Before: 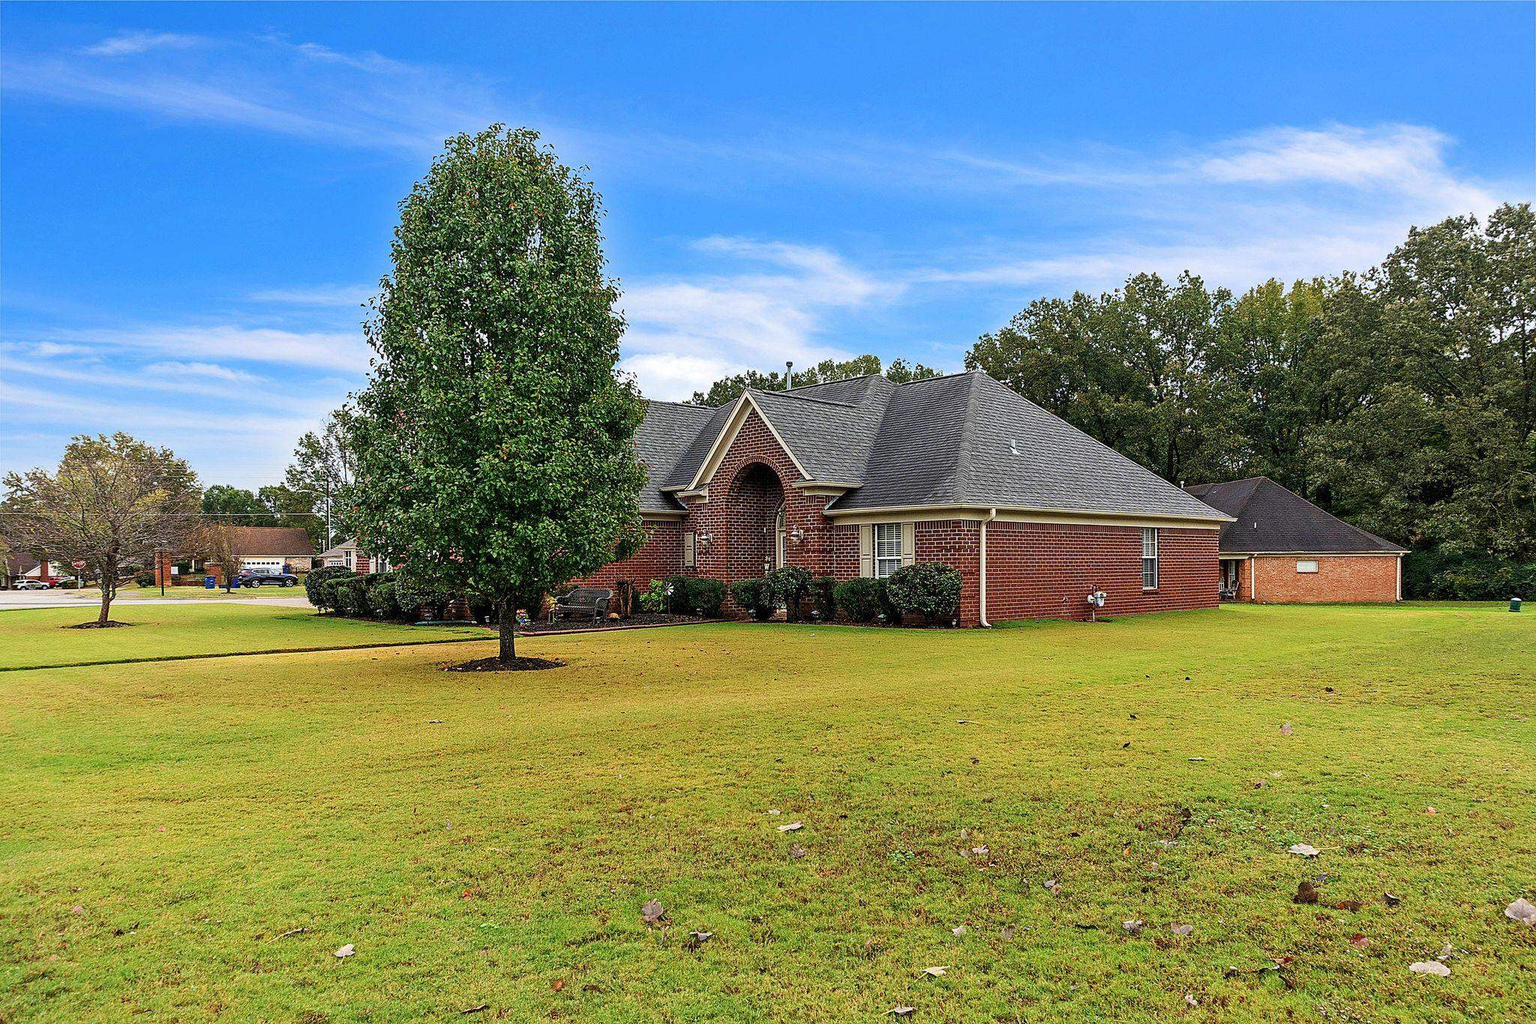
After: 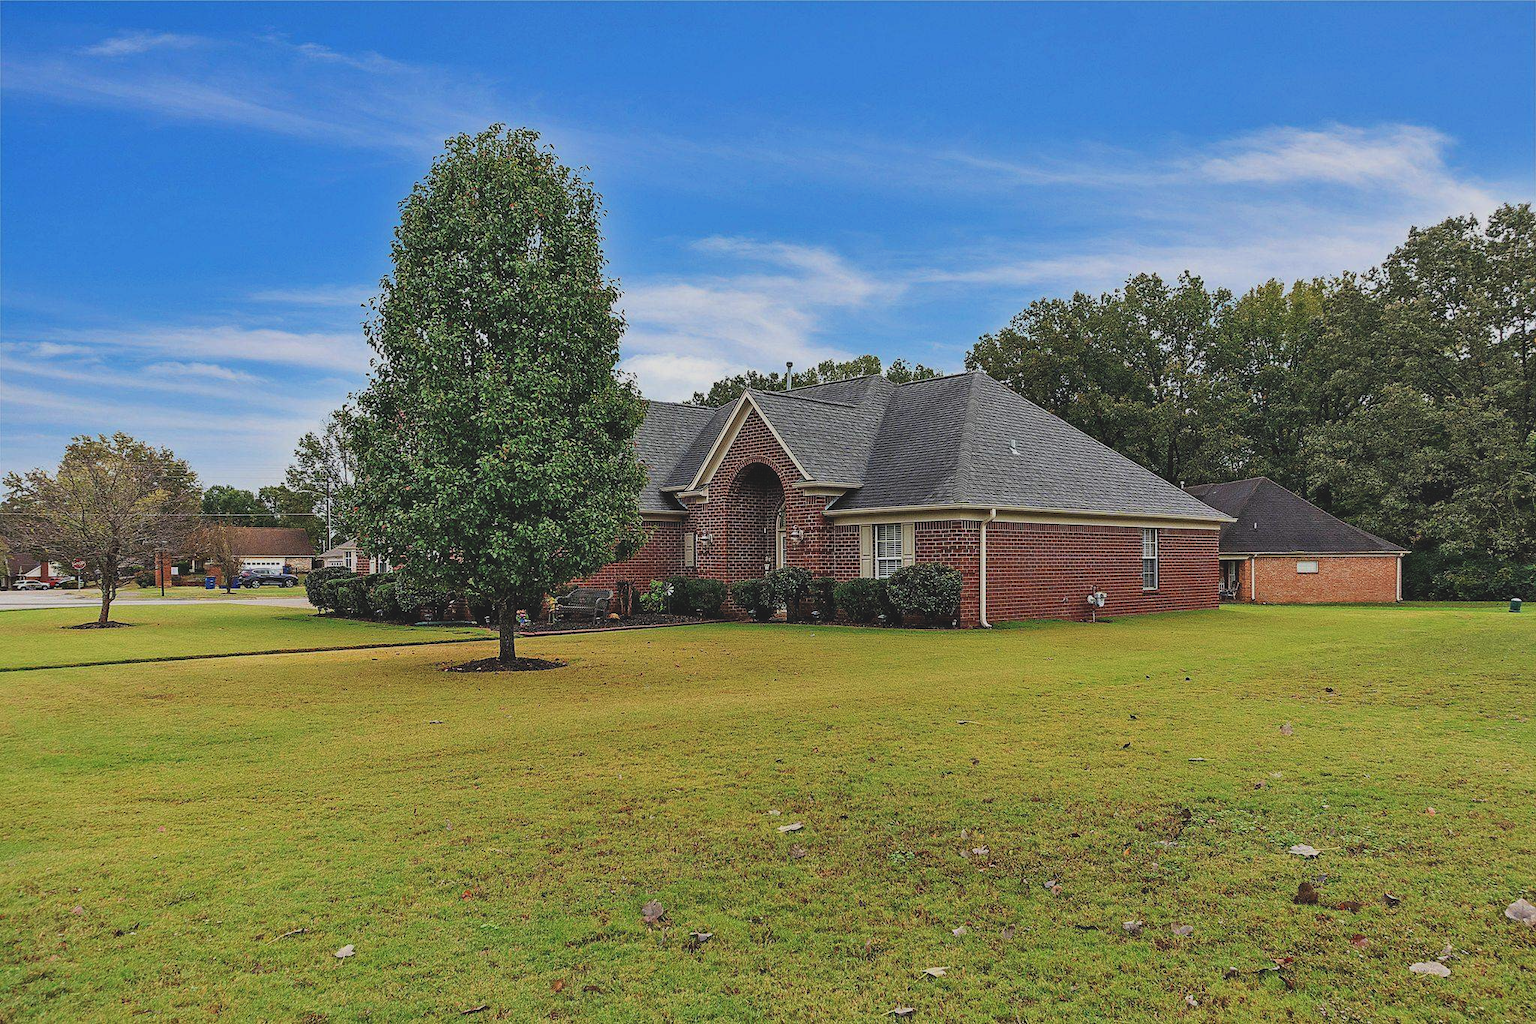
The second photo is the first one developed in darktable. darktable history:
color calibration: illuminant same as pipeline (D50), adaptation XYZ, x 0.346, y 0.357, temperature 5020.75 K
shadows and highlights: soften with gaussian
exposure: black level correction -0.015, exposure -0.505 EV, compensate highlight preservation false
